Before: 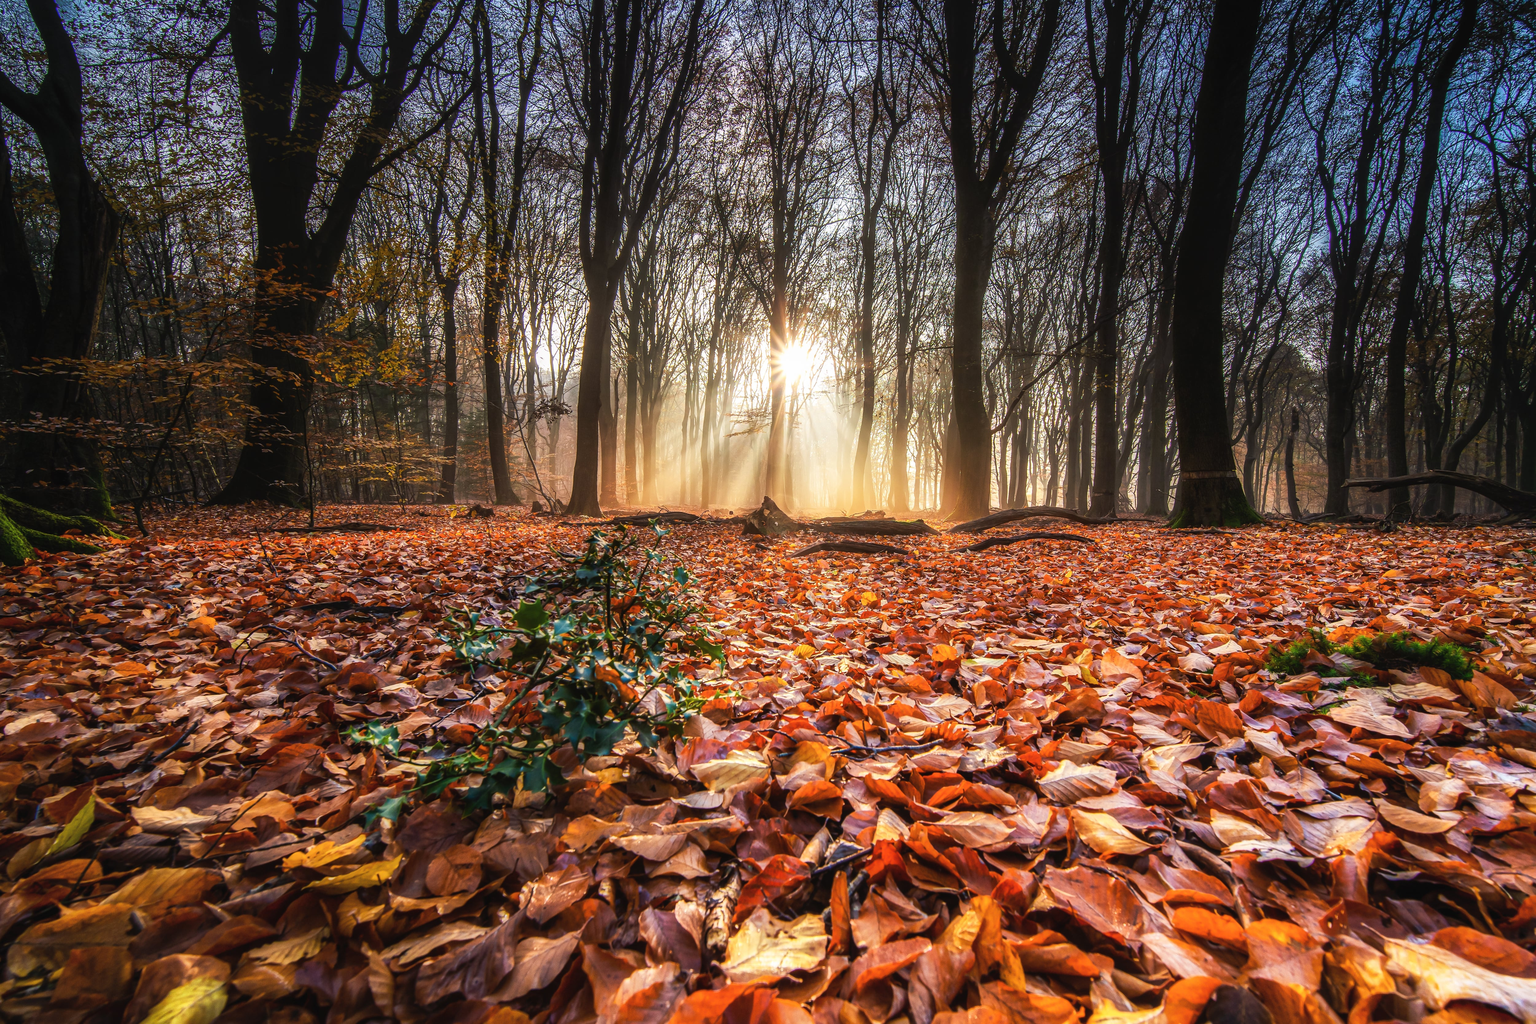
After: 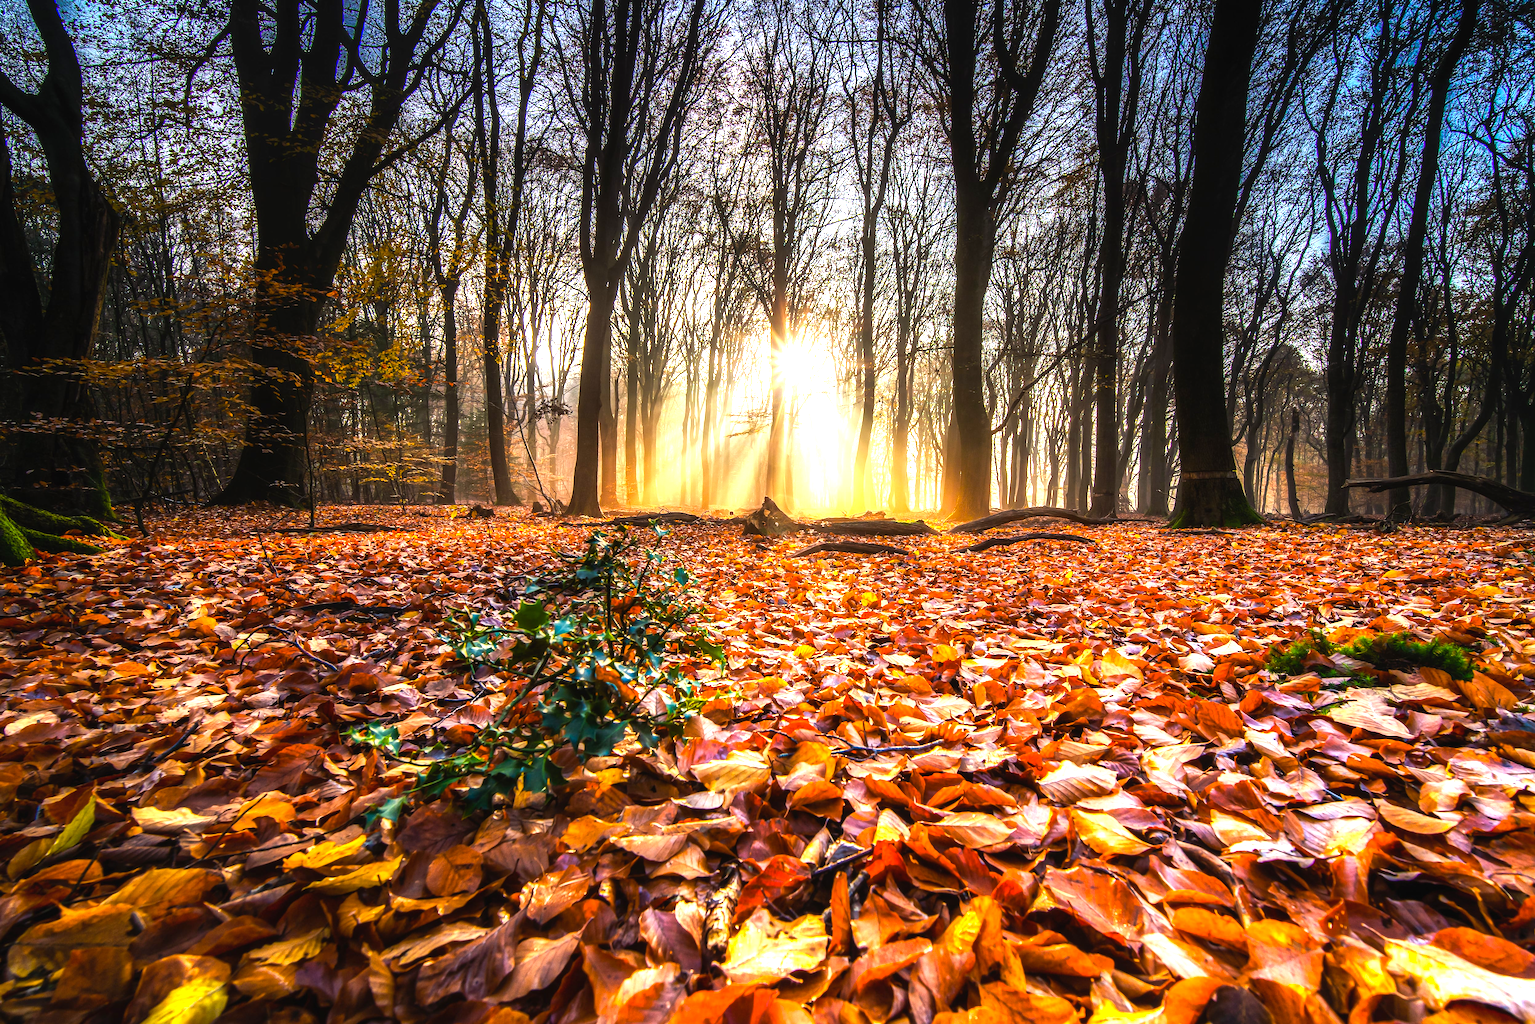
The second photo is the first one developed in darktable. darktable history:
exposure: exposure 0.602 EV, compensate exposure bias true, compensate highlight preservation false
color balance rgb: linear chroma grading › global chroma 25.452%, perceptual saturation grading › global saturation 0.852%, global vibrance 9.928%, contrast 15.176%, saturation formula JzAzBz (2021)
